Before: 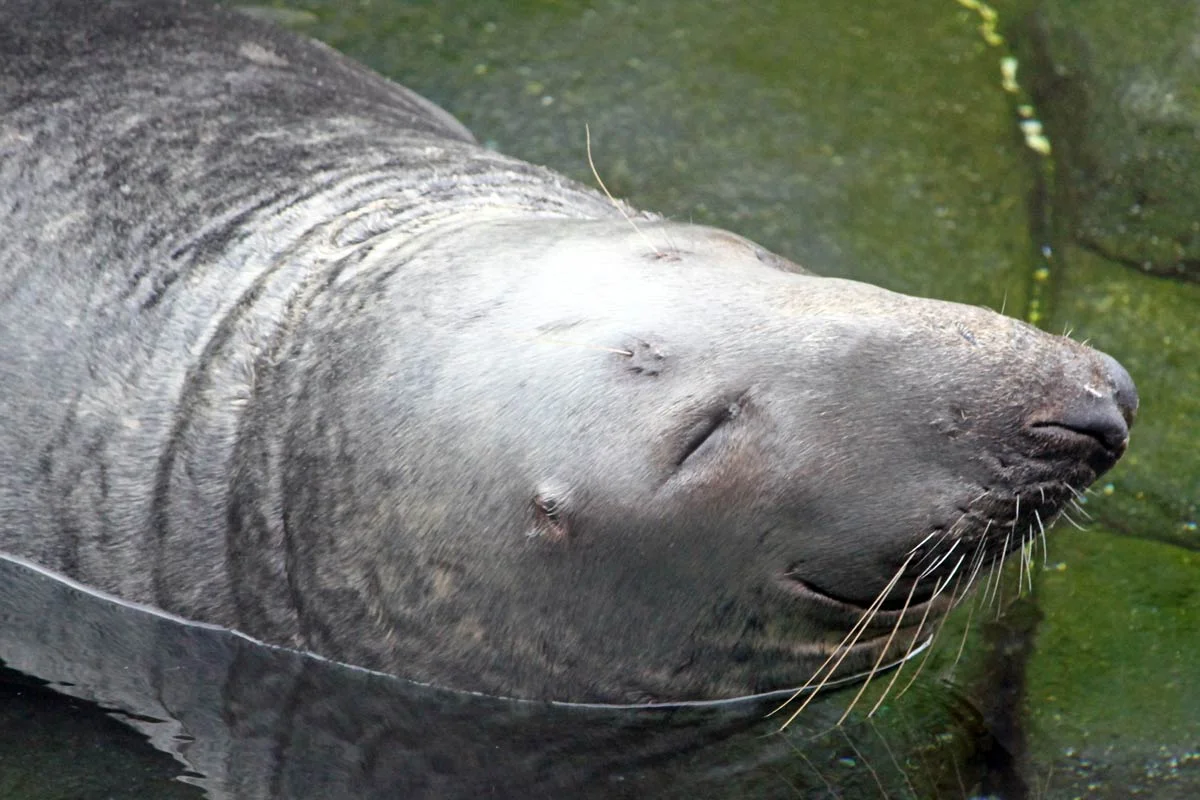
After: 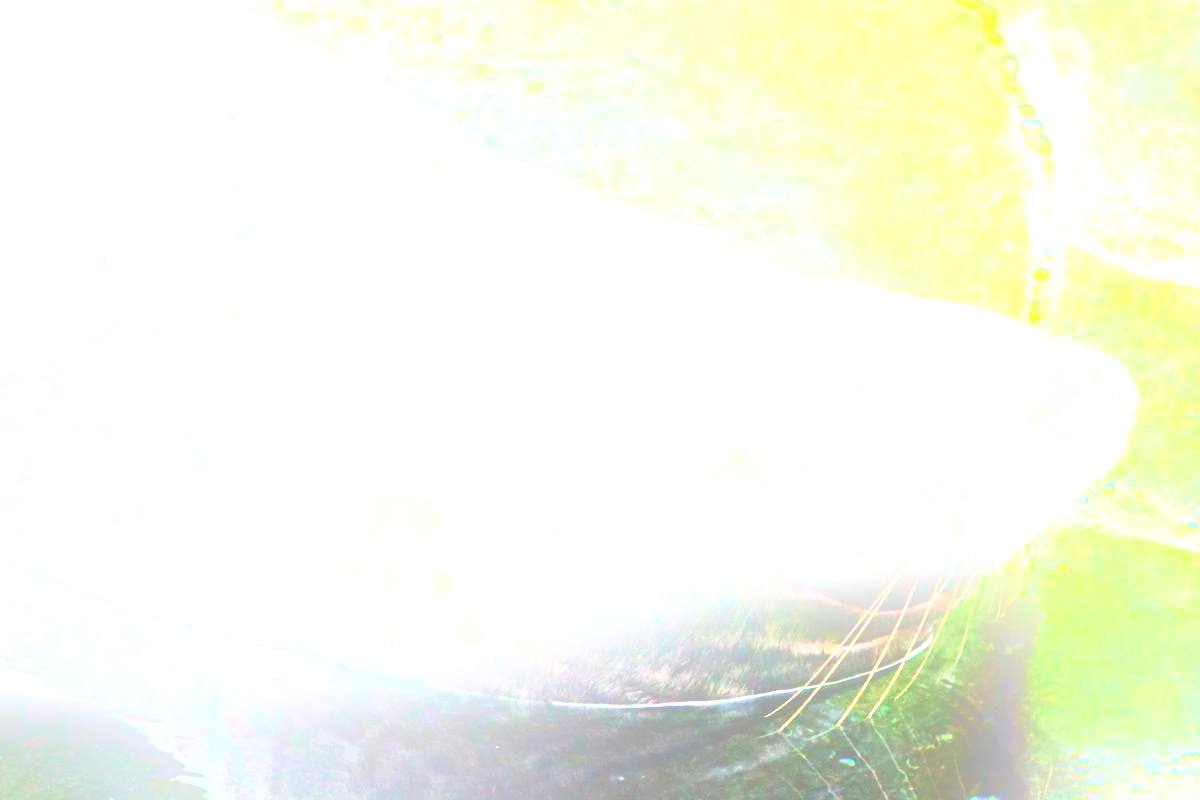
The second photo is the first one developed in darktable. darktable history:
velvia: on, module defaults
exposure: black level correction 0, exposure 1.2 EV, compensate highlight preservation false
contrast brightness saturation: contrast 0.4, brightness 0.1, saturation 0.21
bloom: size 25%, threshold 5%, strength 90%
tone equalizer: -8 EV -0.75 EV, -7 EV -0.7 EV, -6 EV -0.6 EV, -5 EV -0.4 EV, -3 EV 0.4 EV, -2 EV 0.6 EV, -1 EV 0.7 EV, +0 EV 0.75 EV, edges refinement/feathering 500, mask exposure compensation -1.57 EV, preserve details no
